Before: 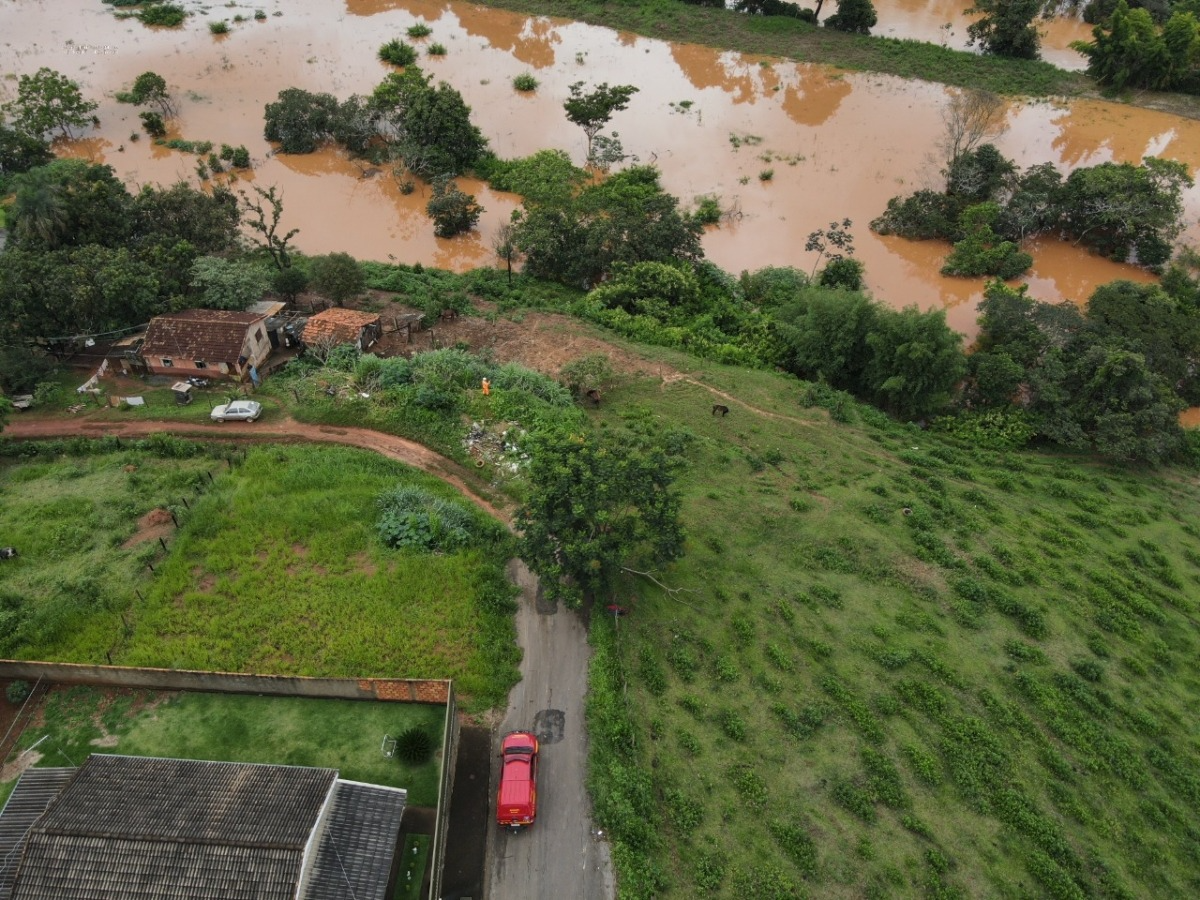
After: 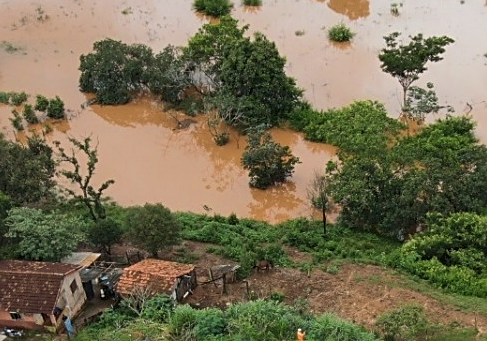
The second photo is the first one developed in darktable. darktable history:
crop: left 15.452%, top 5.459%, right 43.956%, bottom 56.62%
velvia: on, module defaults
sharpen: on, module defaults
